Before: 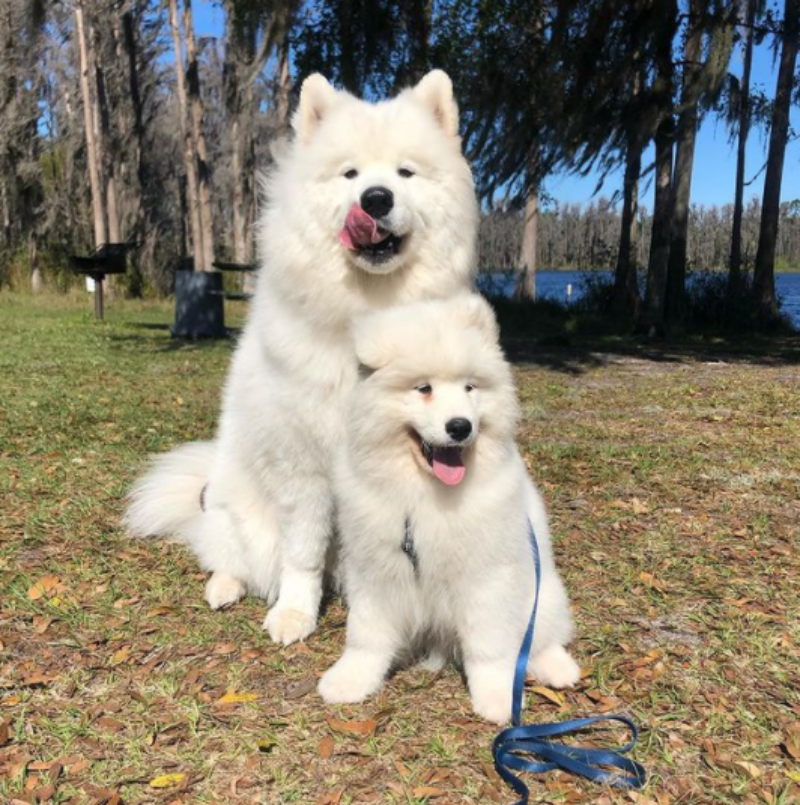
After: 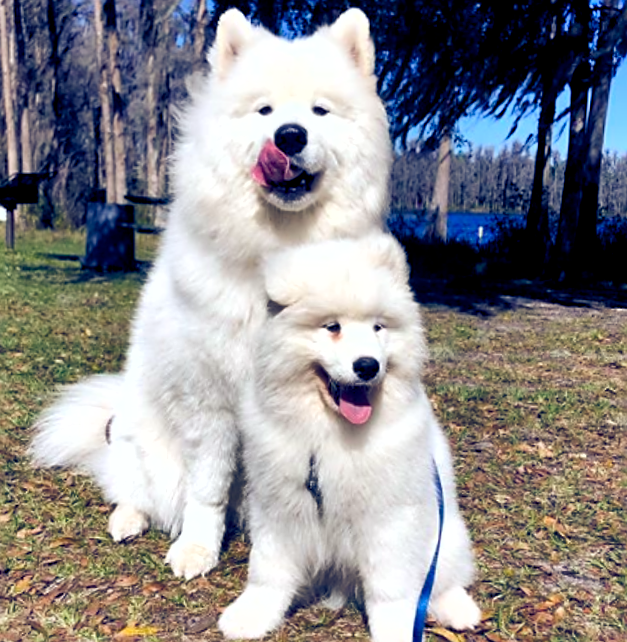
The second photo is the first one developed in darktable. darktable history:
color balance rgb: shadows lift › luminance -41.13%, shadows lift › chroma 14.13%, shadows lift › hue 260°, power › luminance -3.76%, power › chroma 0.56%, power › hue 40.37°, highlights gain › luminance 16.81%, highlights gain › chroma 2.94%, highlights gain › hue 260°, global offset › luminance -0.29%, global offset › chroma 0.31%, global offset › hue 260°, perceptual saturation grading › global saturation 20%, perceptual saturation grading › highlights -13.92%, perceptual saturation grading › shadows 50%
crop: left 11.225%, top 5.381%, right 9.565%, bottom 10.314%
sharpen: on, module defaults
shadows and highlights: shadows 40, highlights -54, highlights color adjustment 46%, low approximation 0.01, soften with gaussian
rotate and perspective: rotation 1.57°, crop left 0.018, crop right 0.982, crop top 0.039, crop bottom 0.961
